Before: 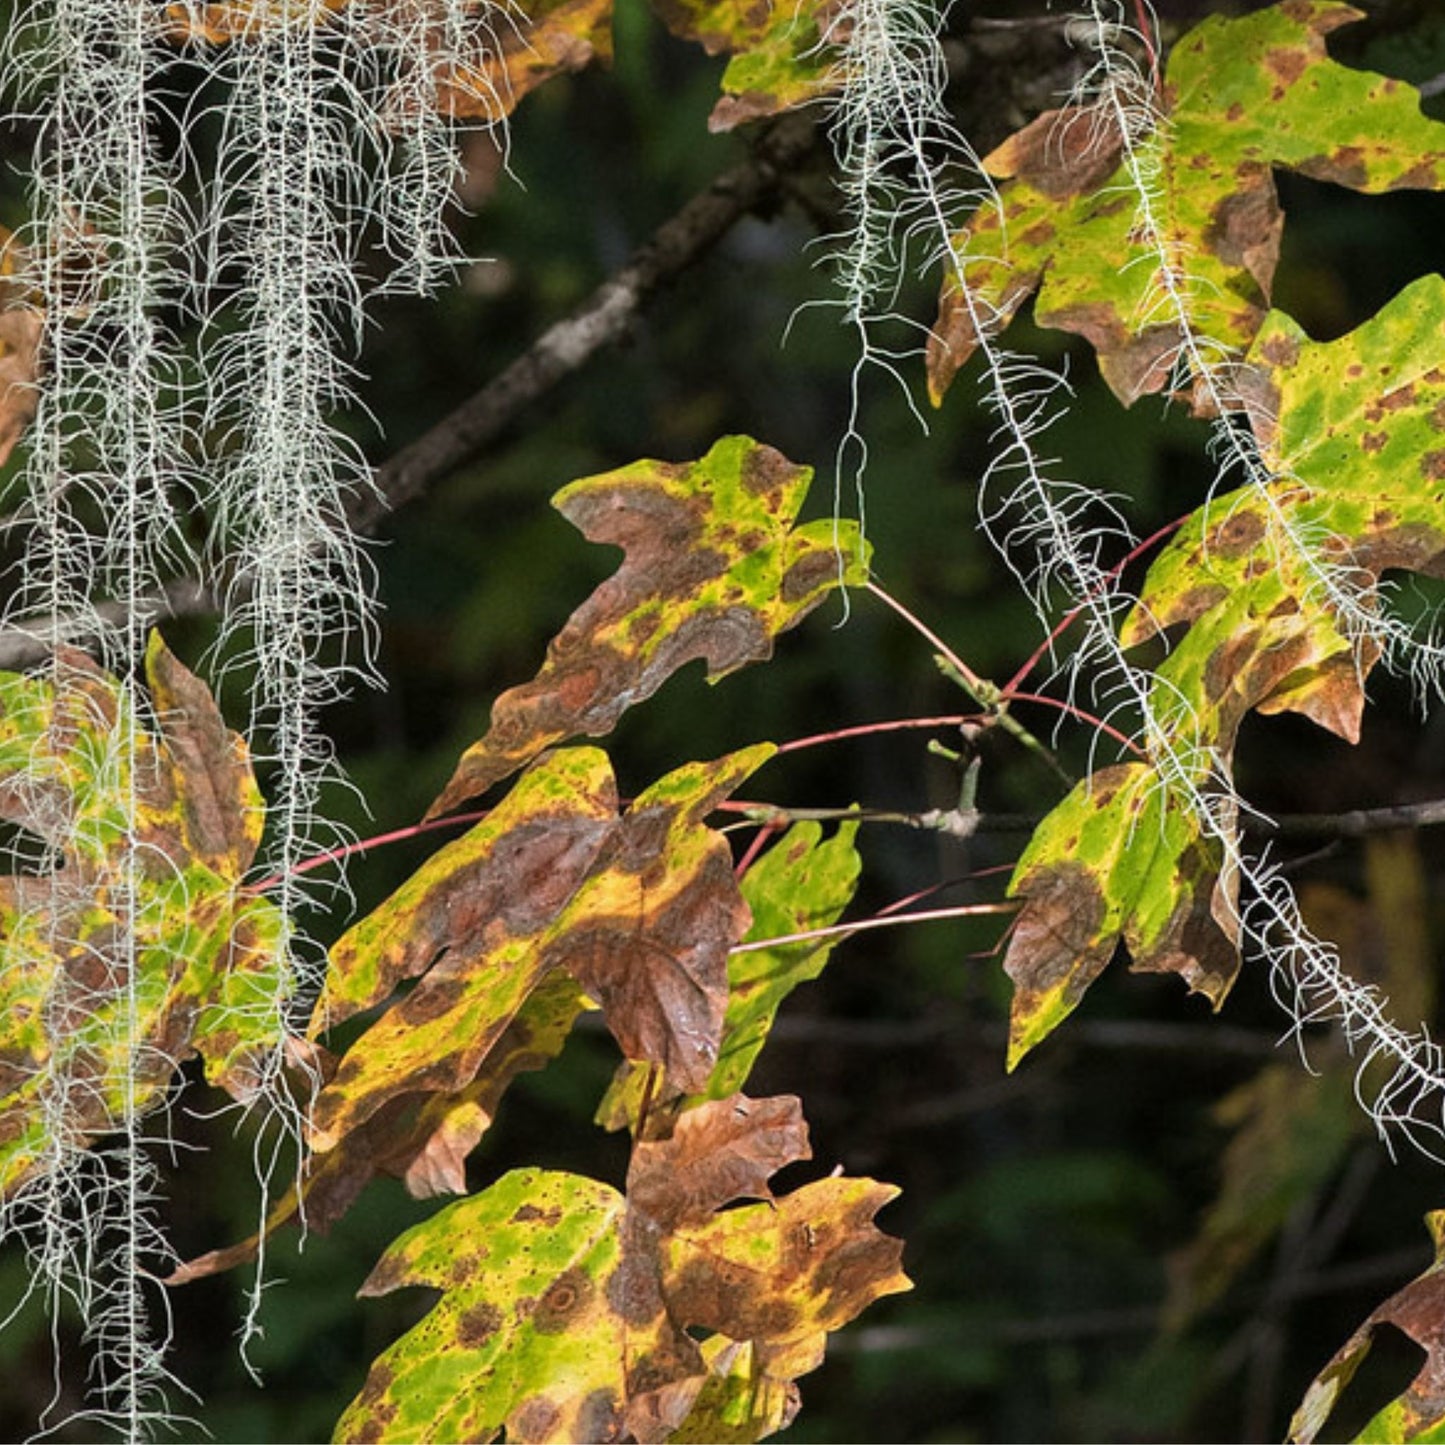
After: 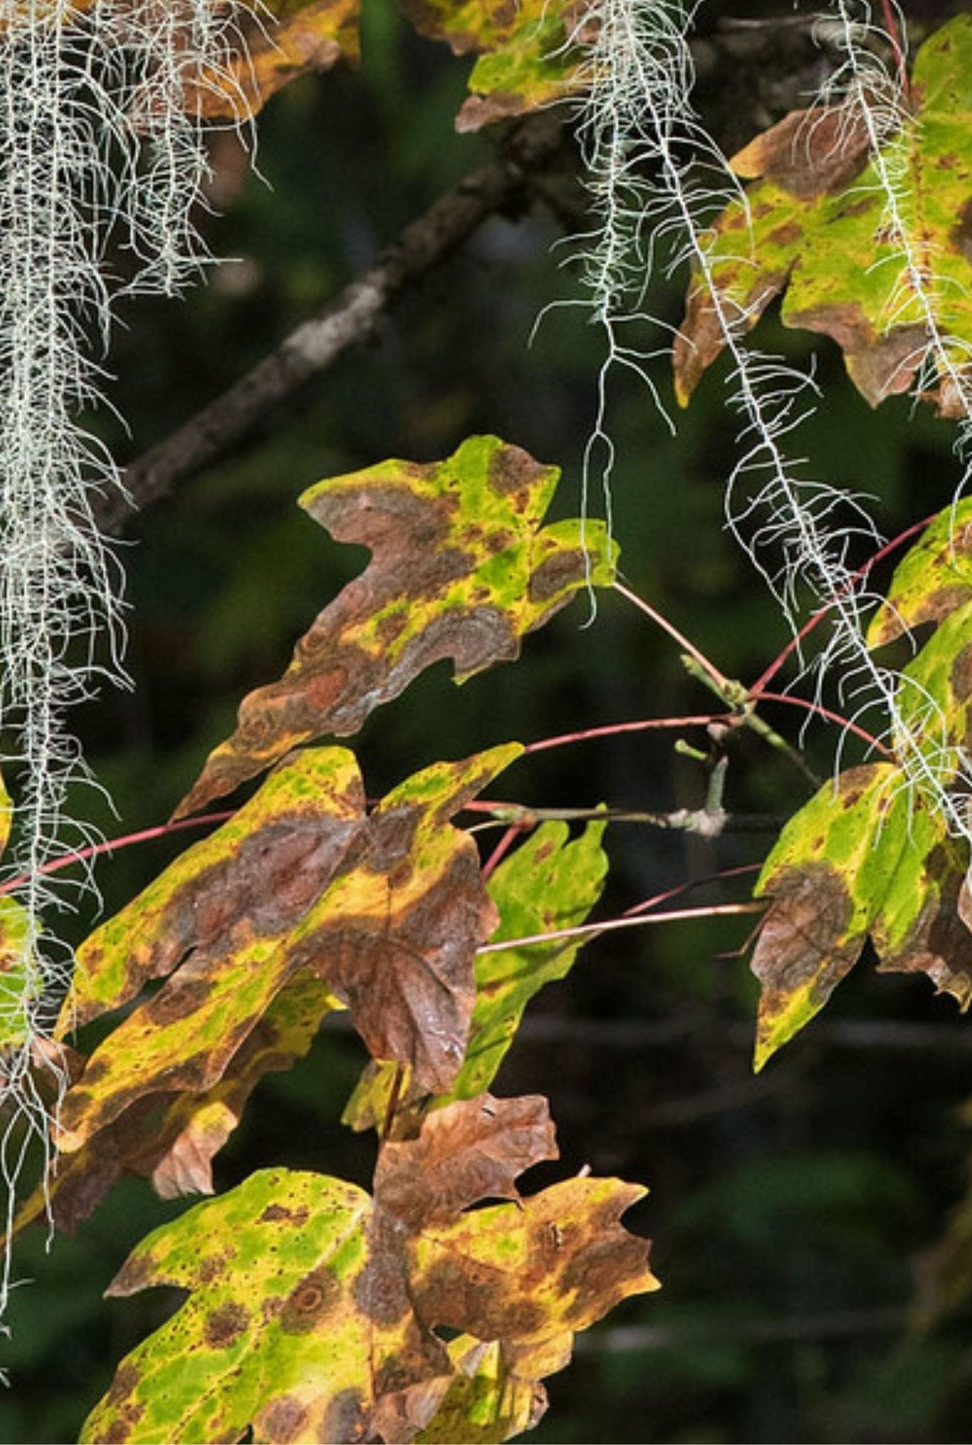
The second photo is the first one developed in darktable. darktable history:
crop and rotate: left 17.534%, right 15.149%
